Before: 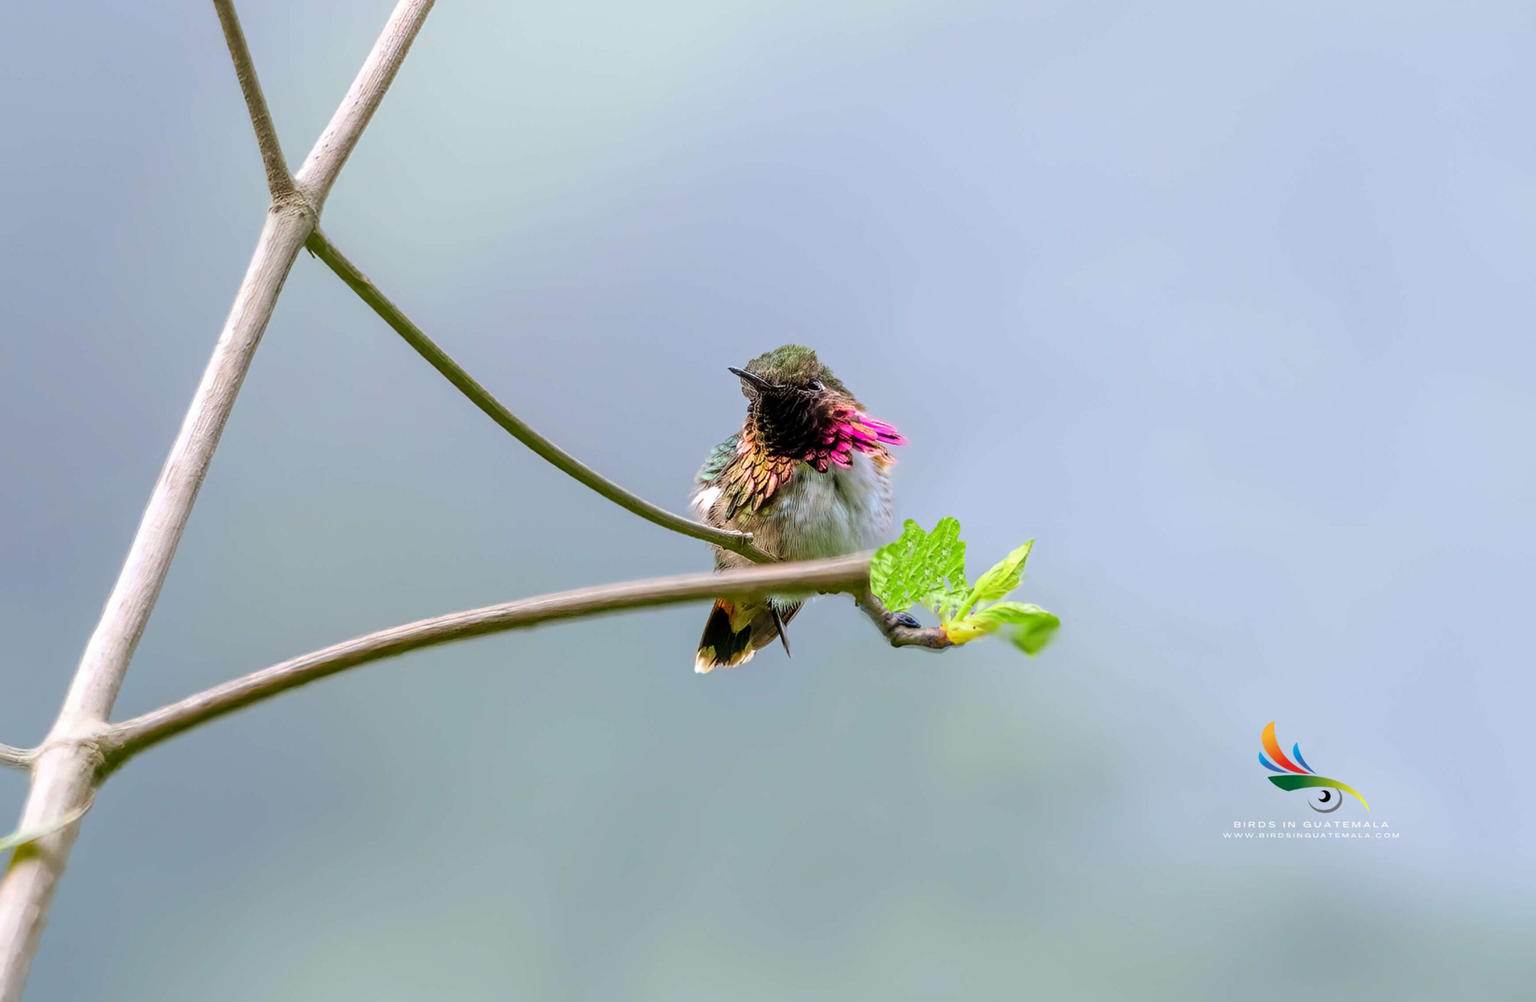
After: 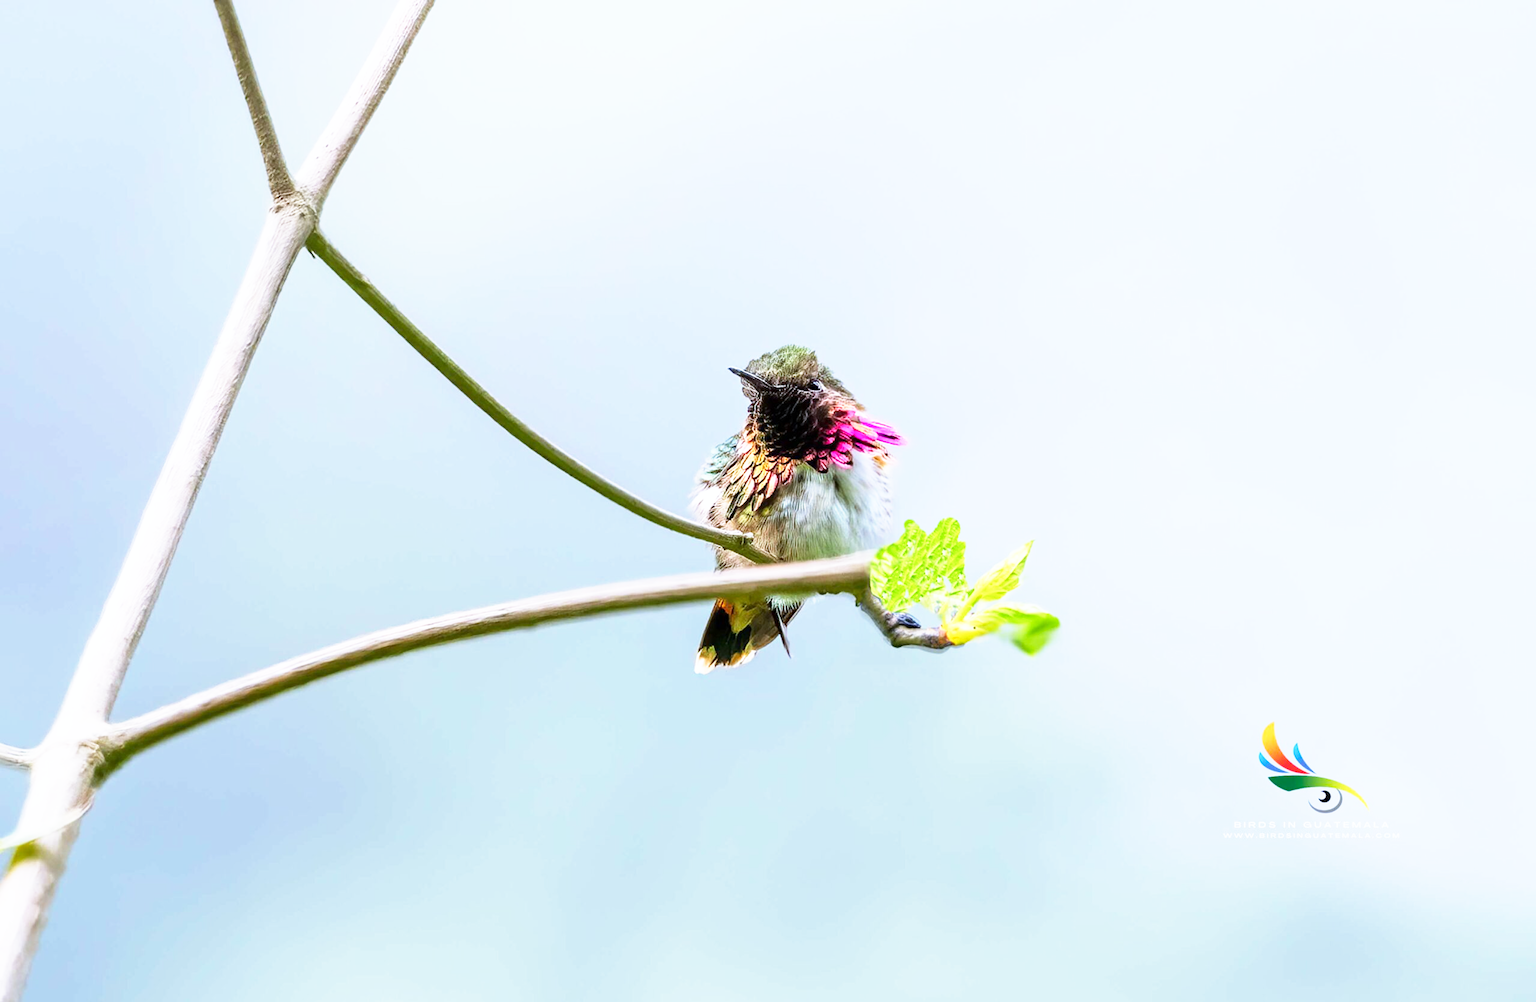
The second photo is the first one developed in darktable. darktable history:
base curve: curves: ch0 [(0, 0) (0.495, 0.917) (1, 1)], preserve colors none
white balance: red 0.954, blue 1.079
